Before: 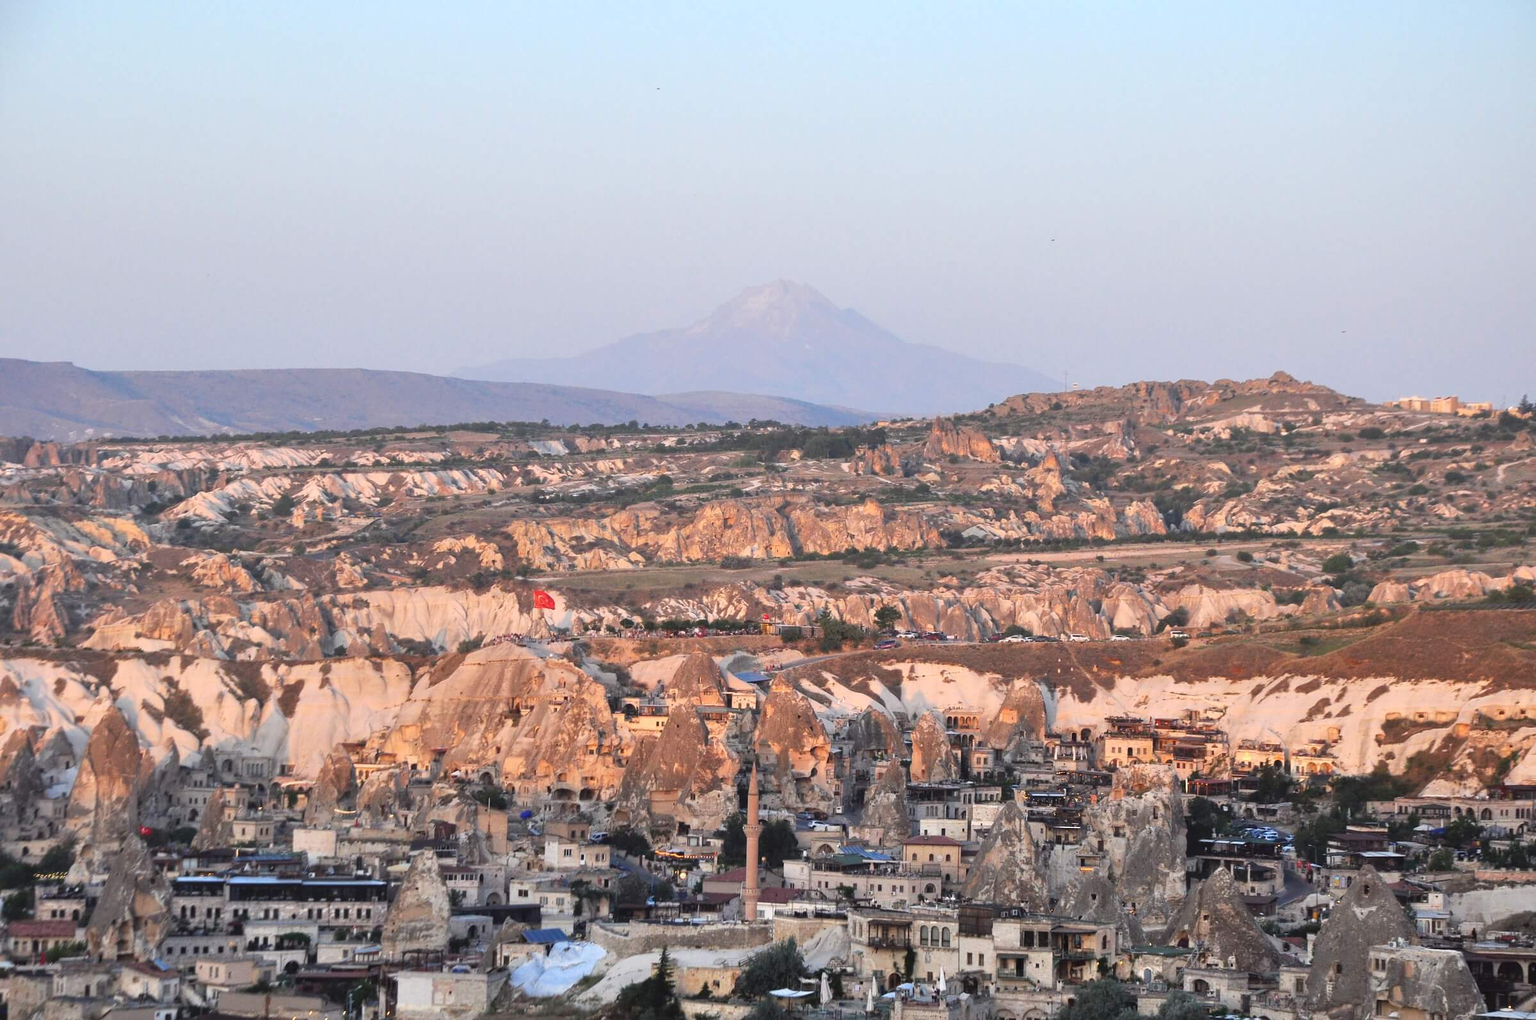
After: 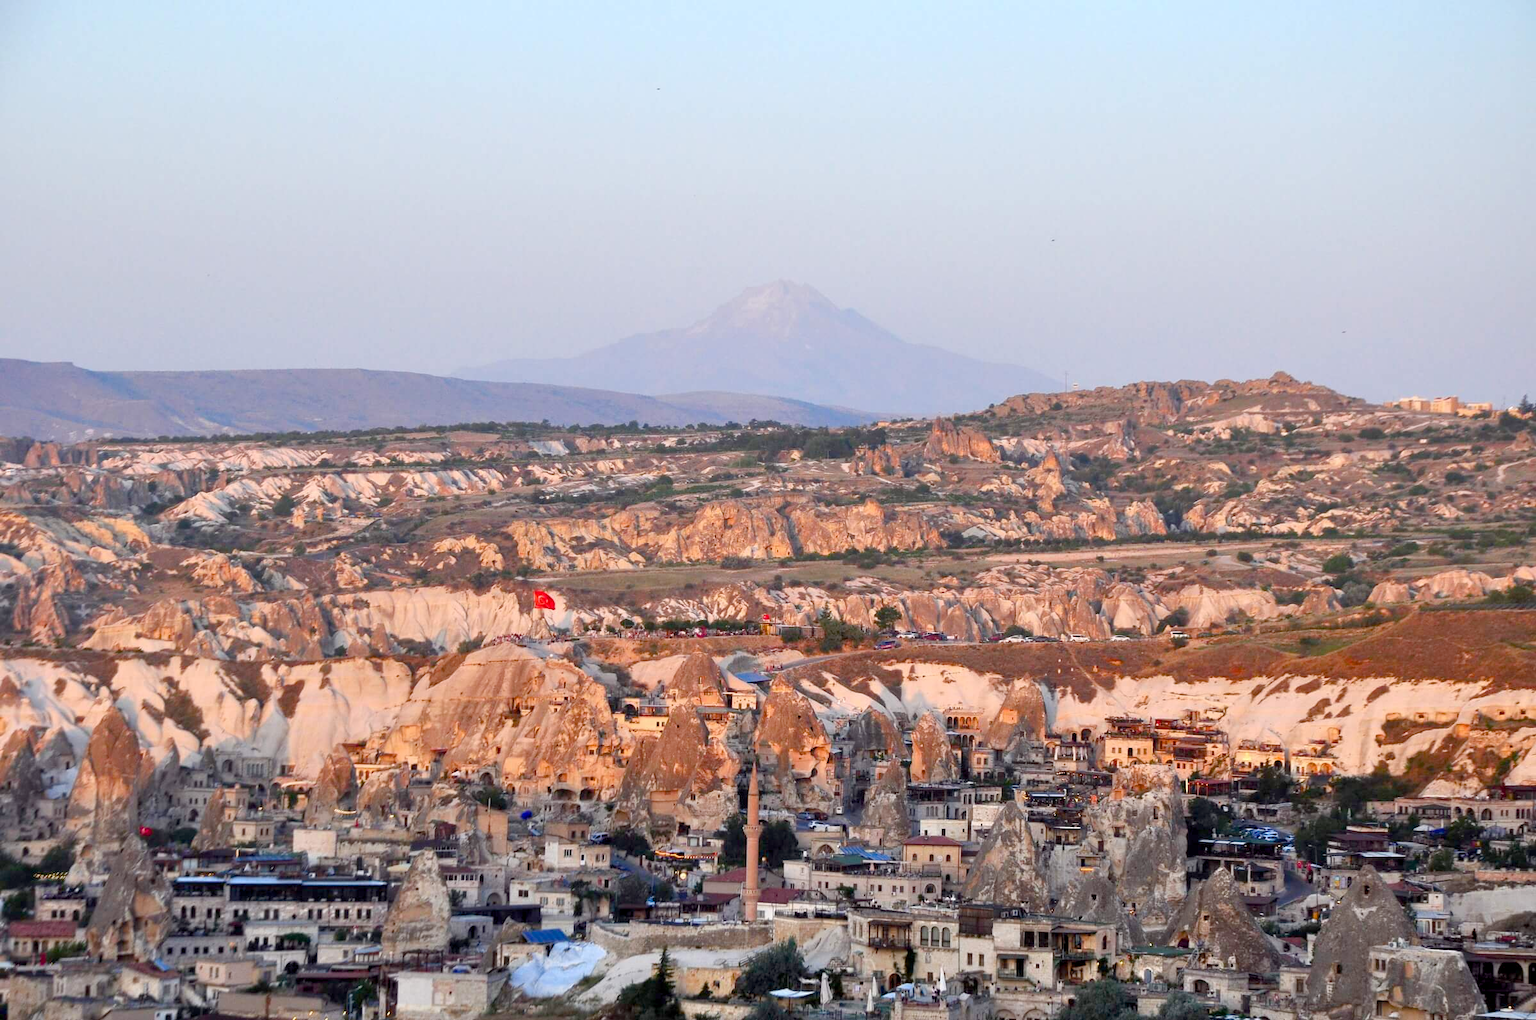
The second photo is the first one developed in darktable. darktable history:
color balance rgb: shadows lift › hue 85.86°, perceptual saturation grading › global saturation 20%, perceptual saturation grading › highlights -25.395%, perceptual saturation grading › shadows 50.176%, perceptual brilliance grading › global brilliance 2.572%, perceptual brilliance grading › highlights -2.319%, perceptual brilliance grading › shadows 2.545%
exposure: black level correction 0.009, compensate highlight preservation false
